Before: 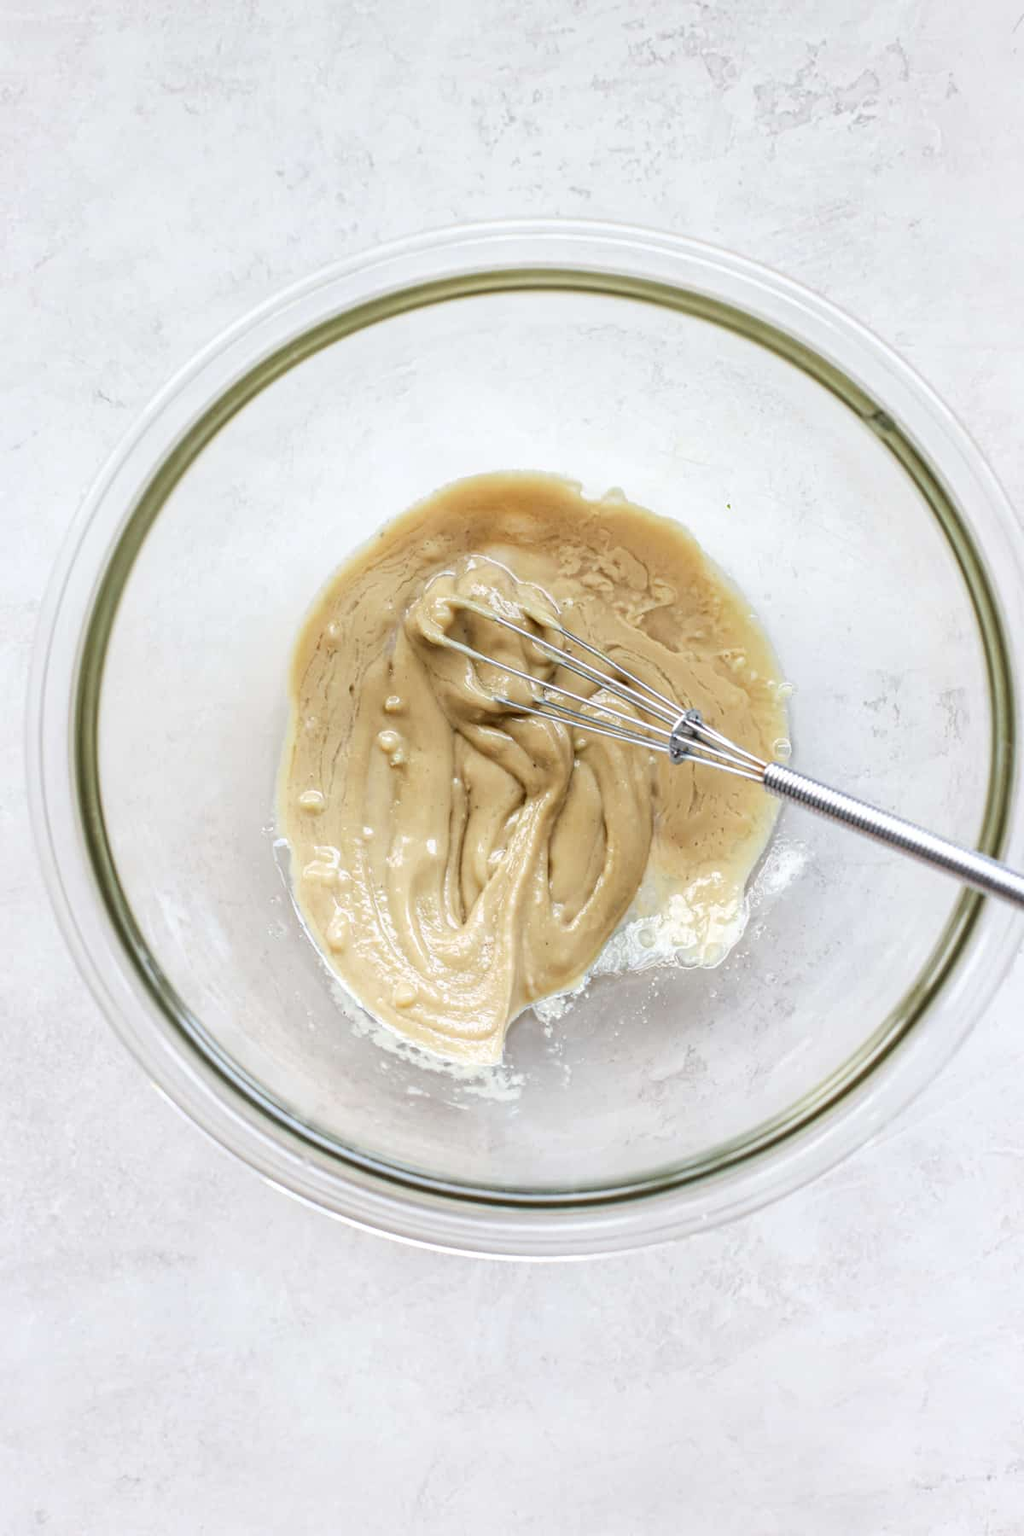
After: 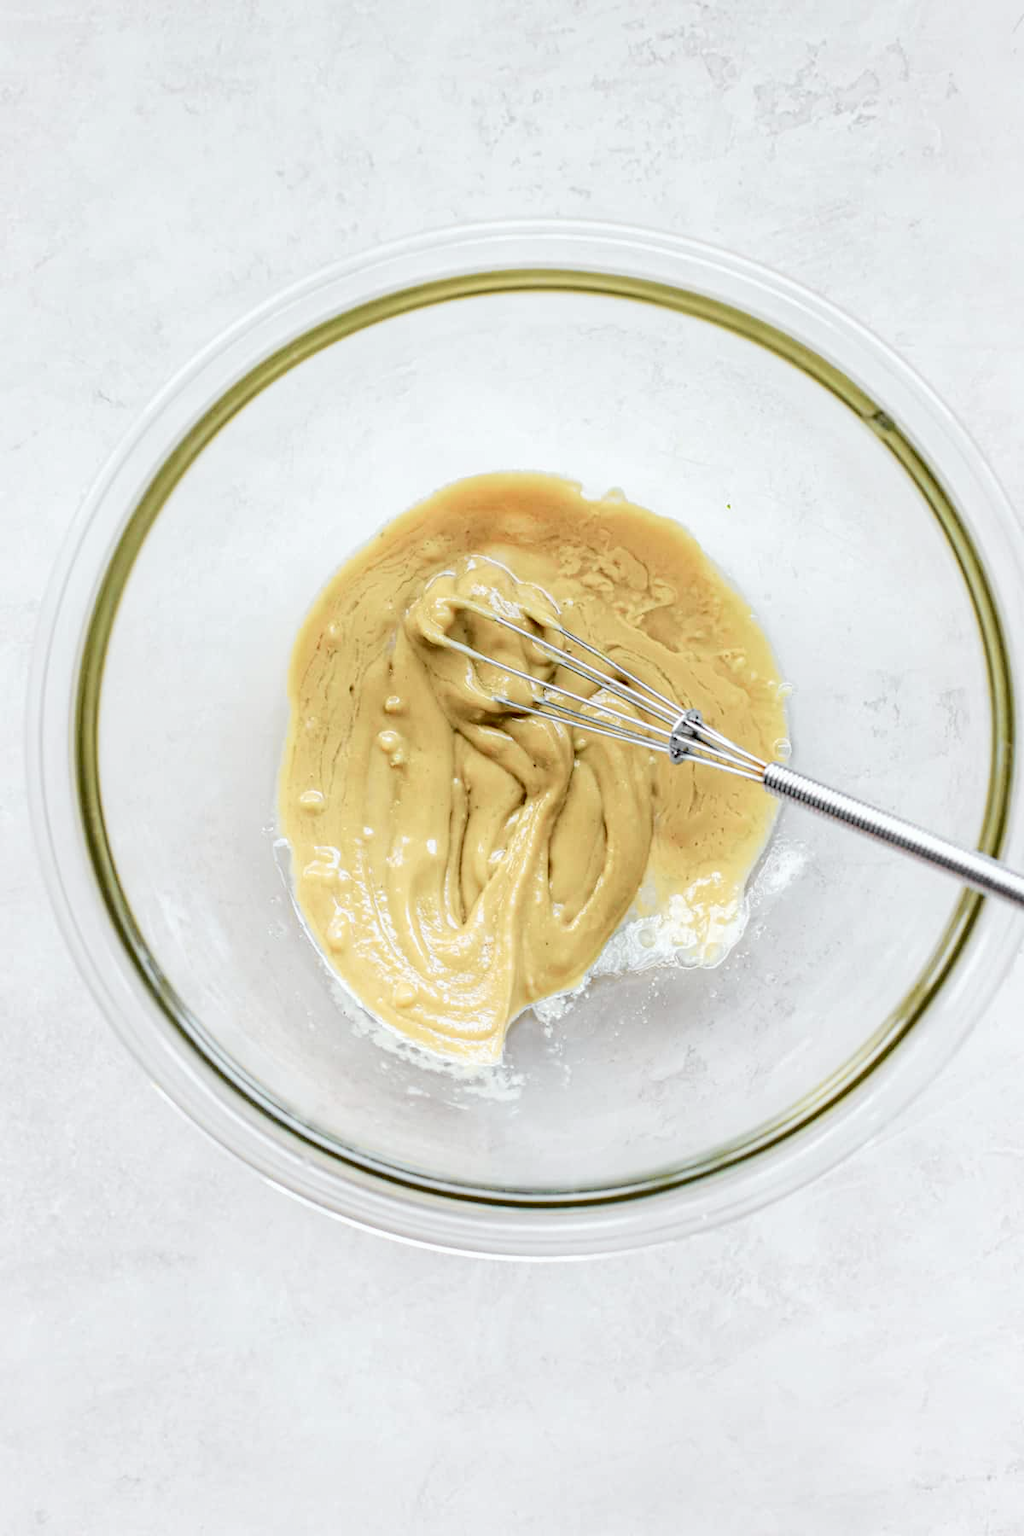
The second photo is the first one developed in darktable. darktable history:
haze removal: compatibility mode true, adaptive false
tone curve: curves: ch0 [(0, 0) (0.037, 0.011) (0.131, 0.108) (0.279, 0.279) (0.476, 0.554) (0.617, 0.693) (0.704, 0.77) (0.813, 0.852) (0.916, 0.924) (1, 0.993)]; ch1 [(0, 0) (0.318, 0.278) (0.444, 0.427) (0.493, 0.492) (0.508, 0.502) (0.534, 0.531) (0.562, 0.571) (0.626, 0.667) (0.746, 0.764) (1, 1)]; ch2 [(0, 0) (0.316, 0.292) (0.381, 0.37) (0.423, 0.448) (0.476, 0.492) (0.502, 0.498) (0.522, 0.518) (0.533, 0.532) (0.586, 0.631) (0.634, 0.663) (0.7, 0.7) (0.861, 0.808) (1, 0.951)], color space Lab, independent channels, preserve colors none
